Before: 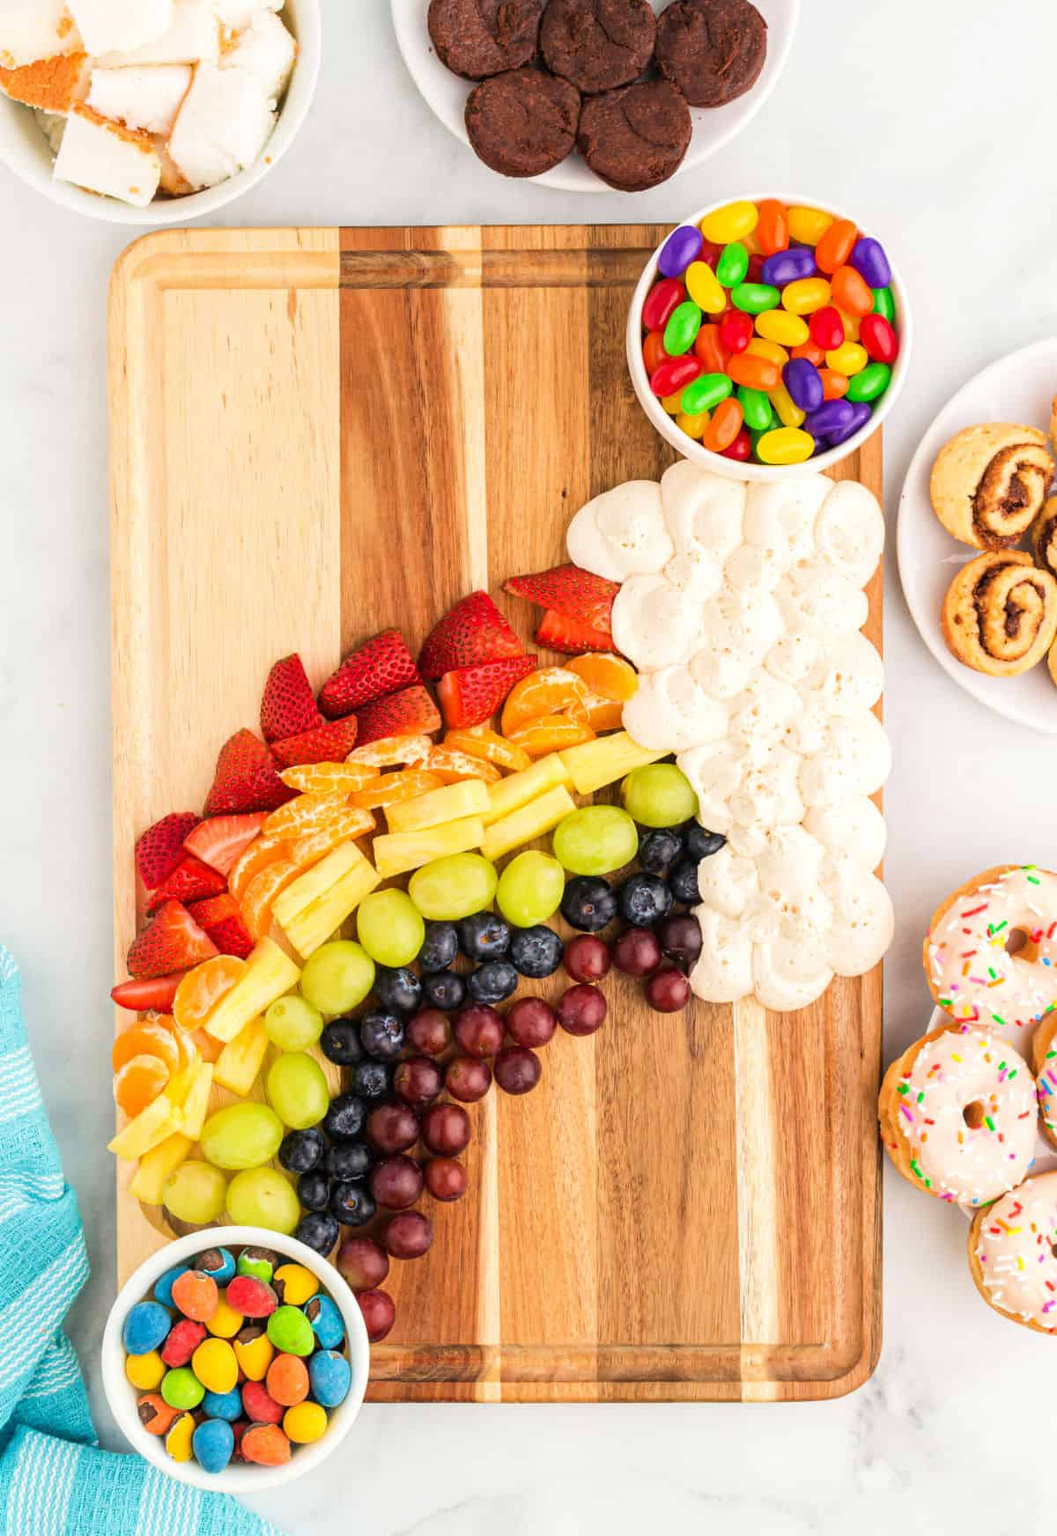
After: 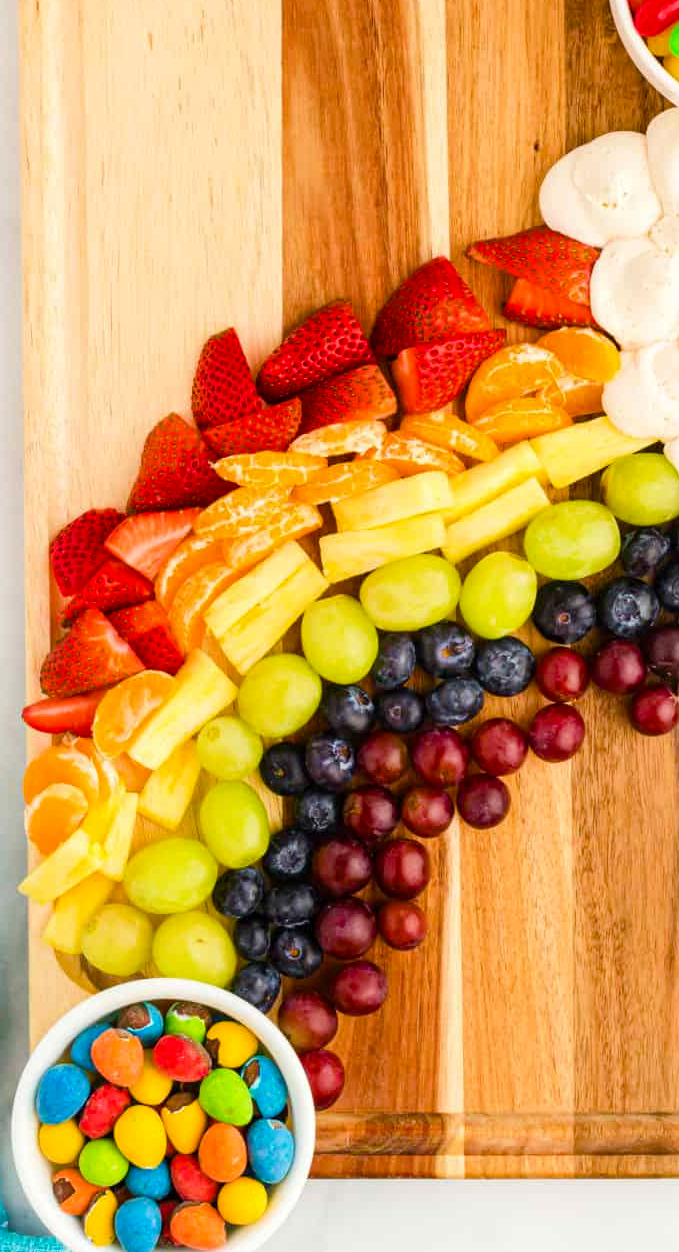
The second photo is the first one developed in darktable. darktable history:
color balance rgb: linear chroma grading › global chroma 6.737%, perceptual saturation grading › global saturation 20%, perceptual saturation grading › highlights -25.848%, perceptual saturation grading › shadows 24.085%, global vibrance 20%
crop: left 8.745%, top 23.776%, right 34.648%, bottom 4.382%
